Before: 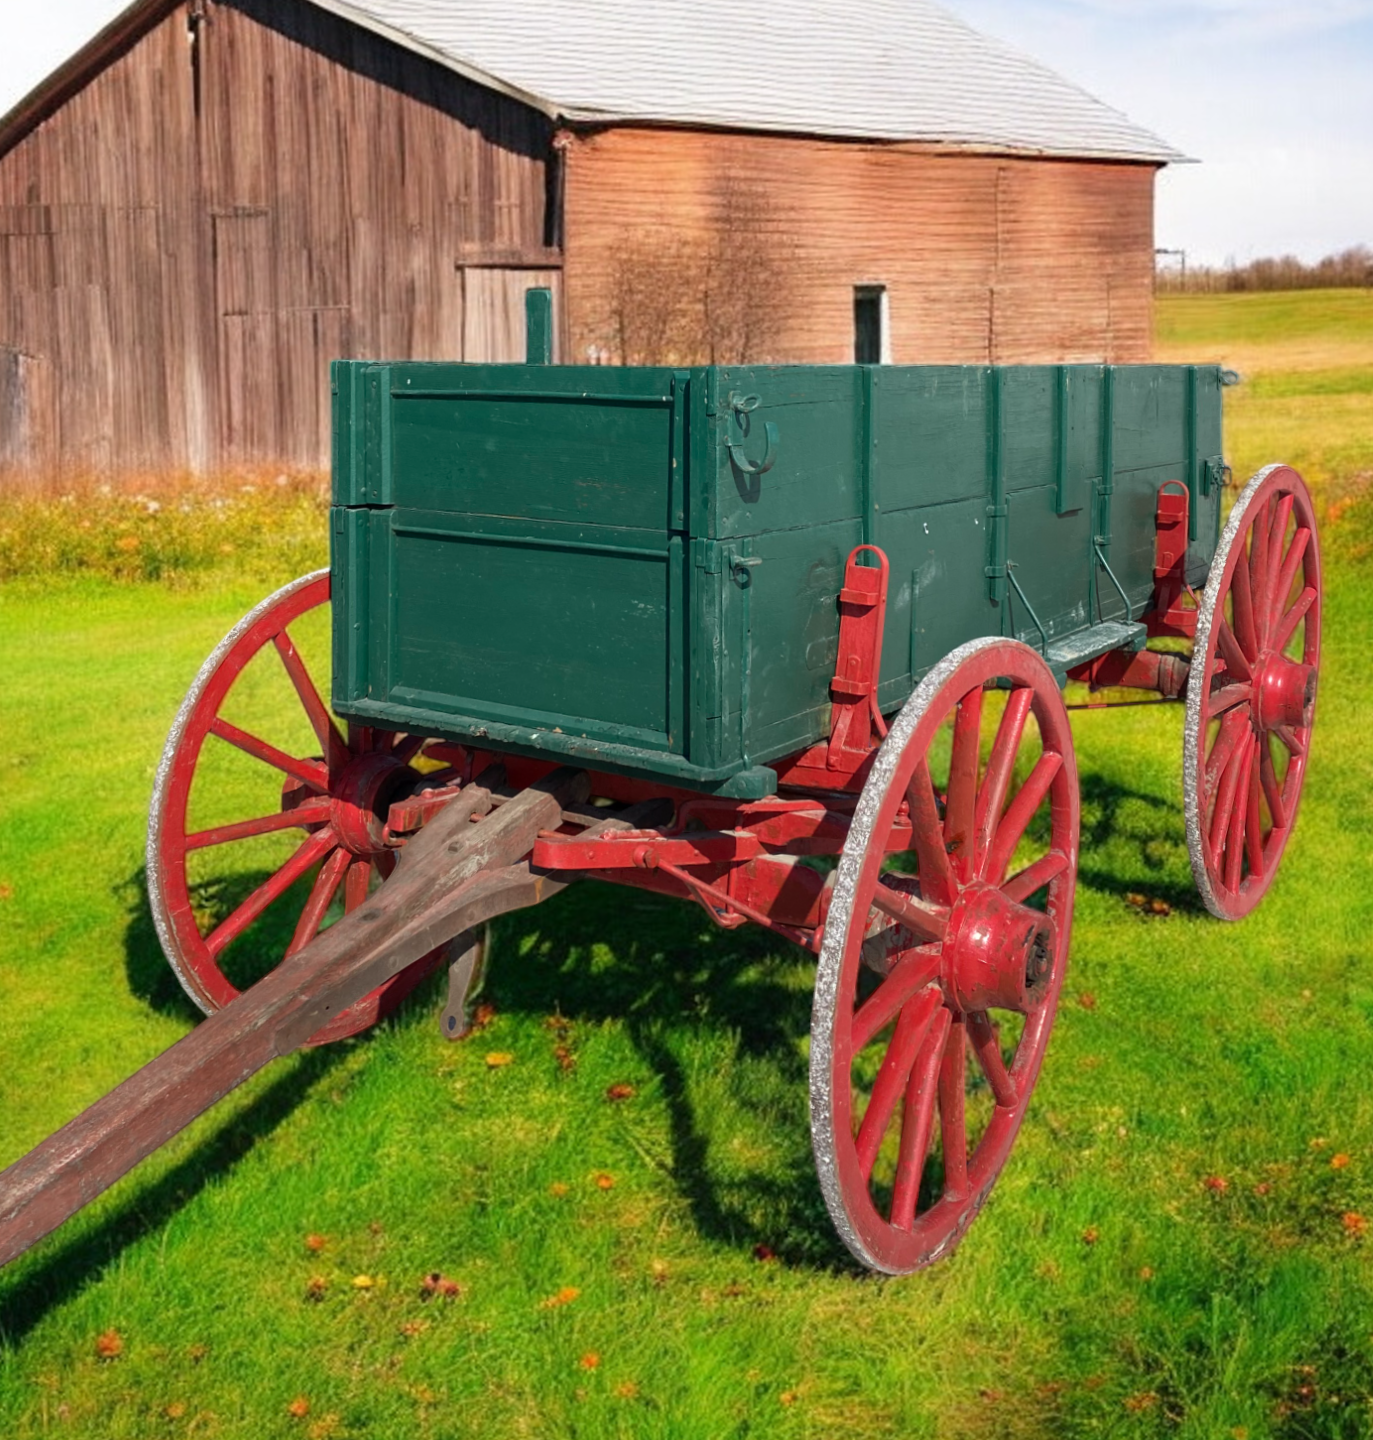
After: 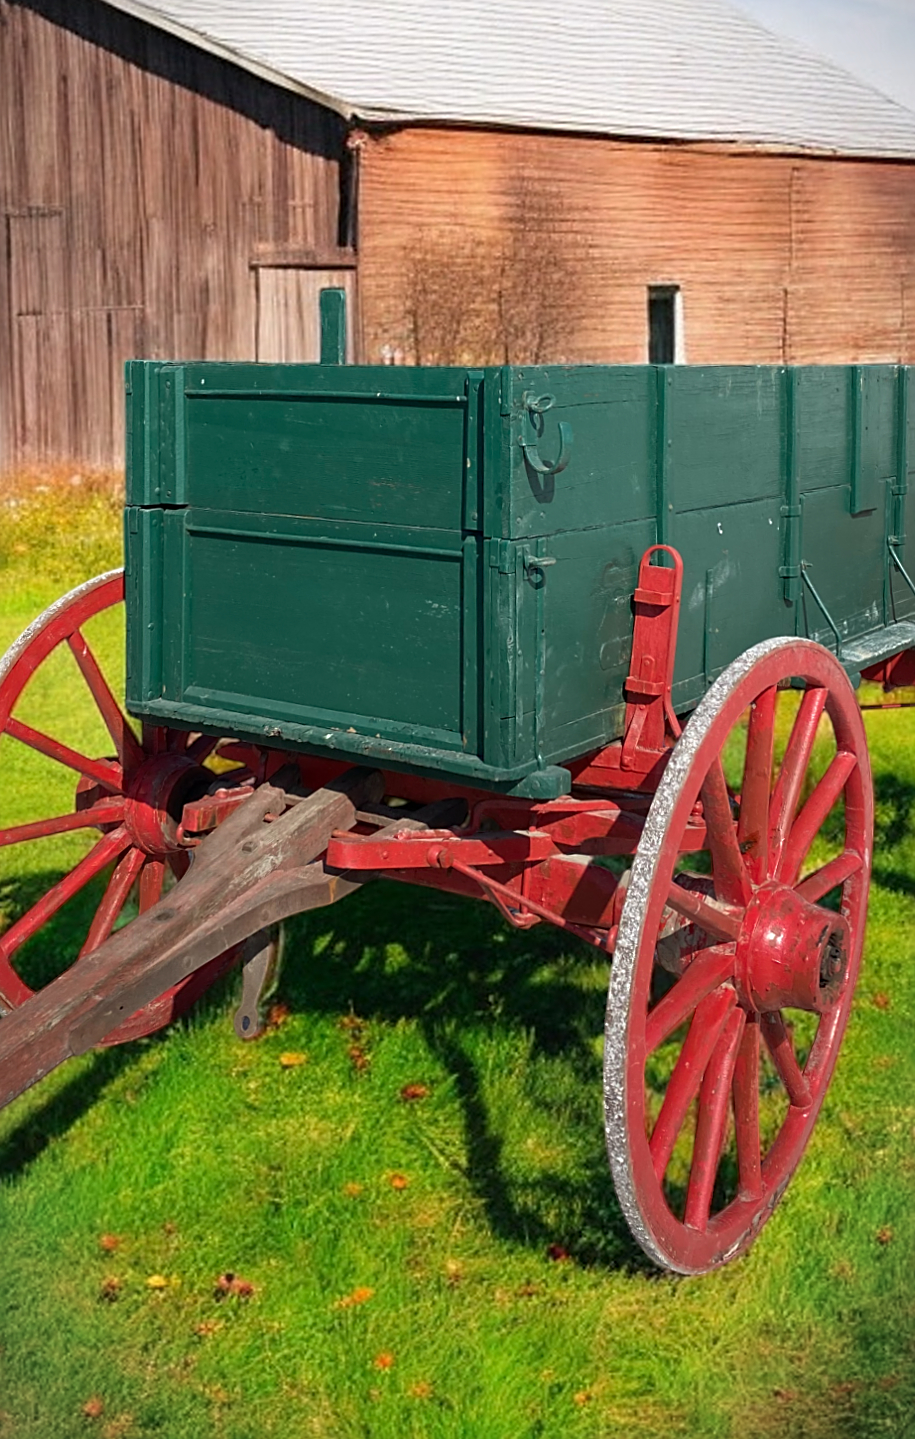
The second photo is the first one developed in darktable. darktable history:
sharpen: on, module defaults
vignetting: fall-off start 100%, fall-off radius 64.94%, automatic ratio true, unbound false
crop and rotate: left 15.055%, right 18.278%
